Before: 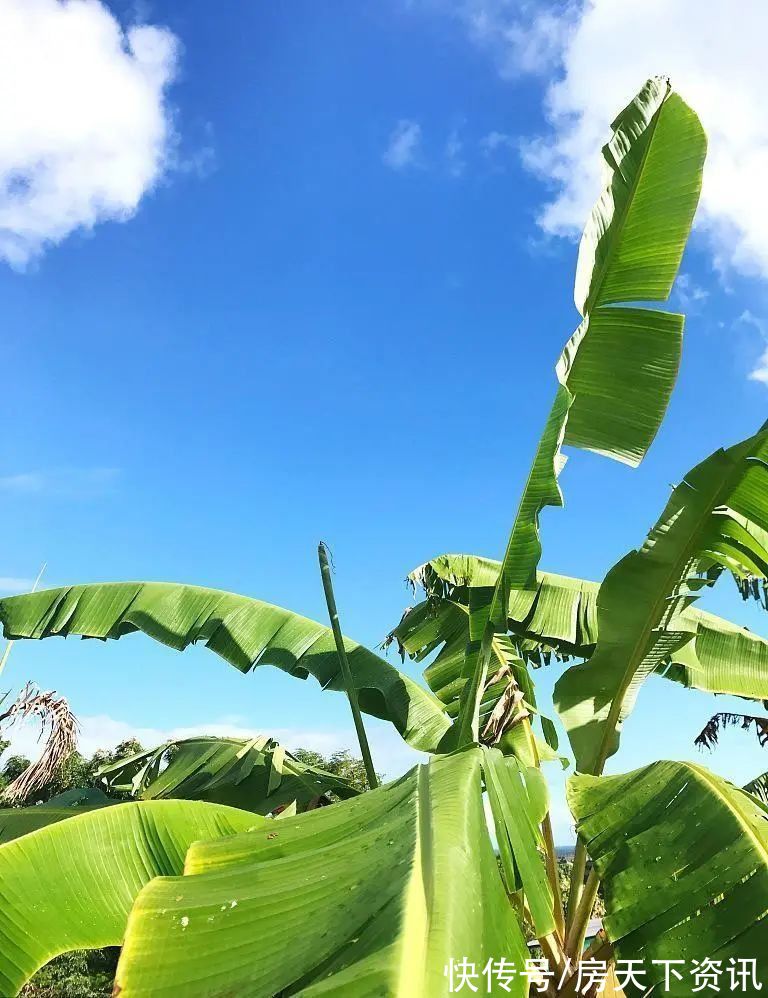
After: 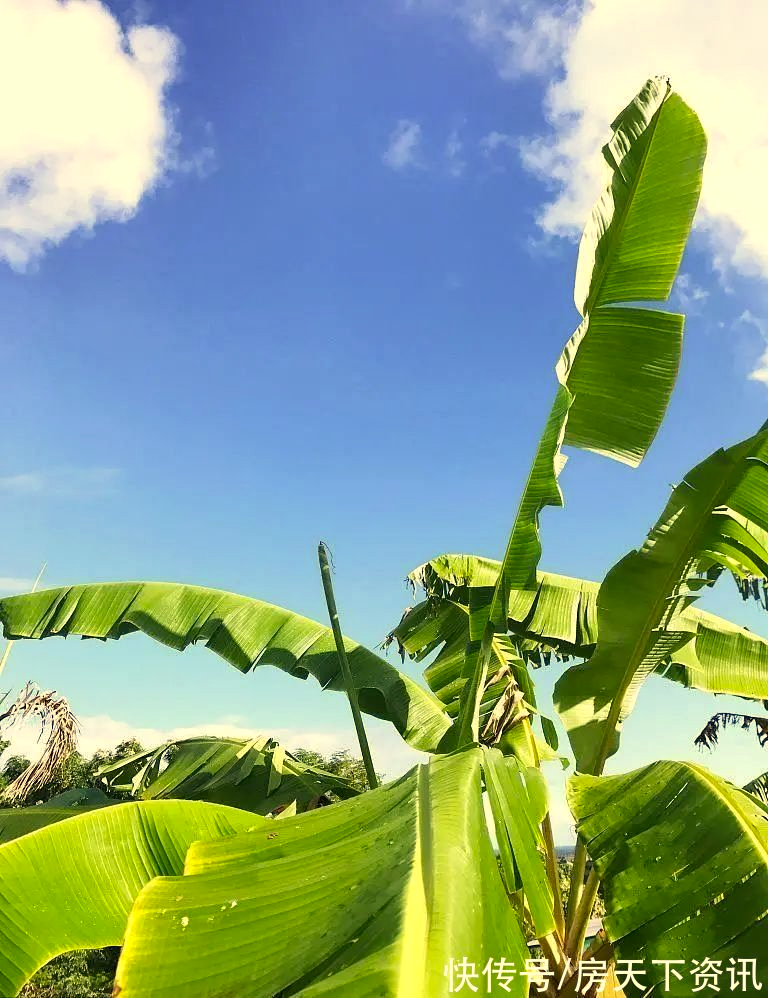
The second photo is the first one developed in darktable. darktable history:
color correction: highlights a* 2.65, highlights b* 23.01
local contrast: highlights 106%, shadows 98%, detail 119%, midtone range 0.2
exposure: black level correction 0.001, compensate exposure bias true, compensate highlight preservation false
